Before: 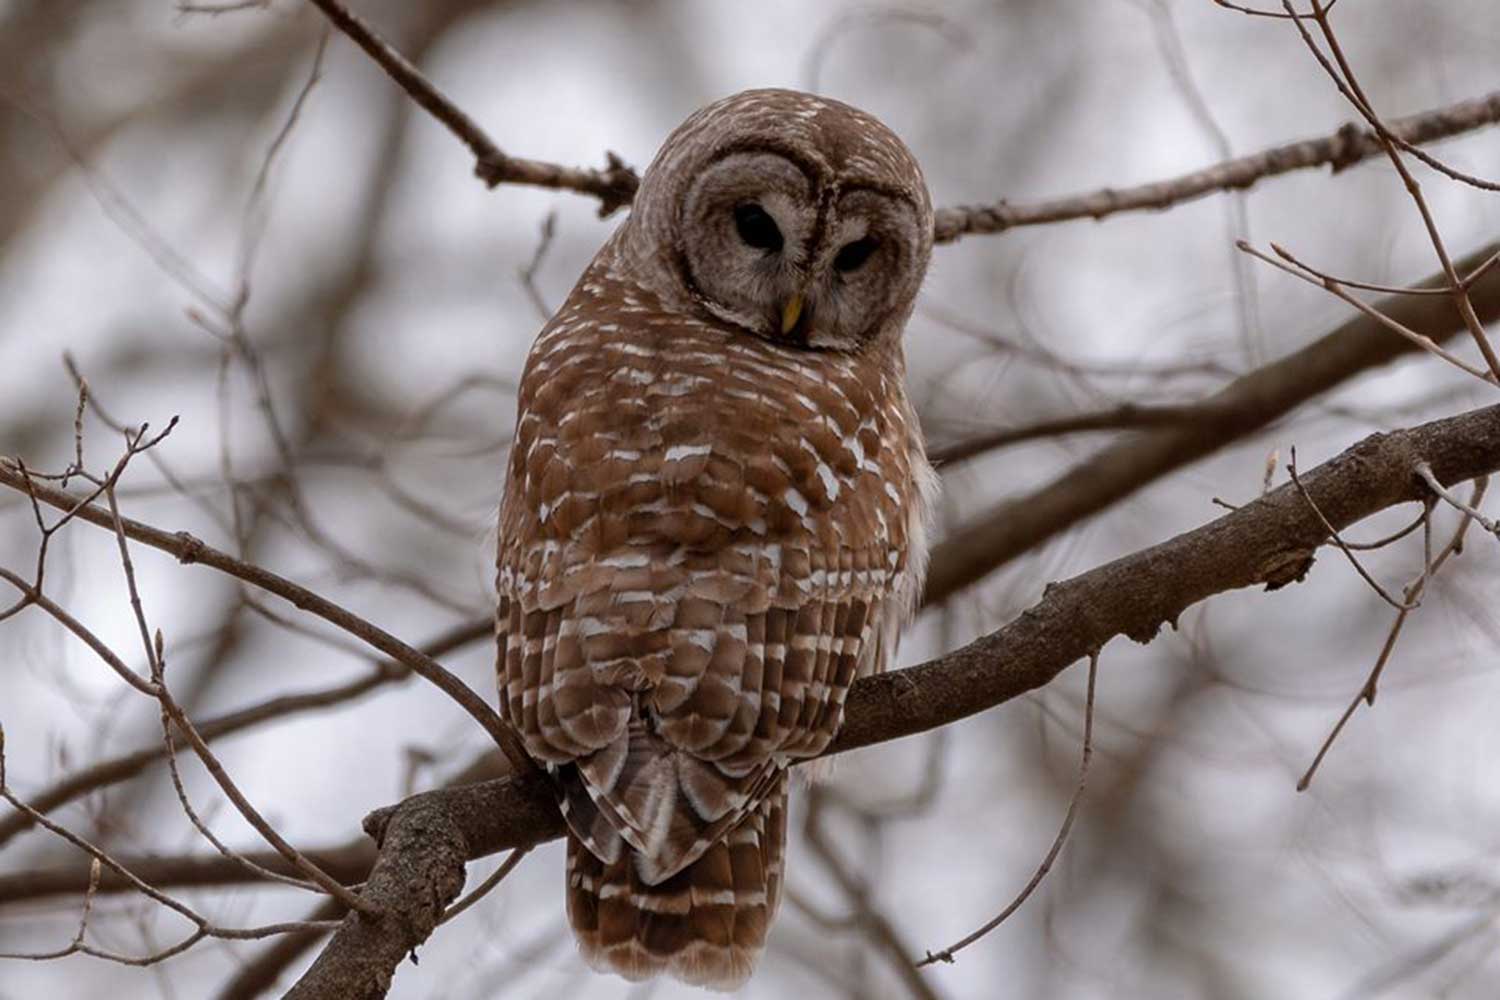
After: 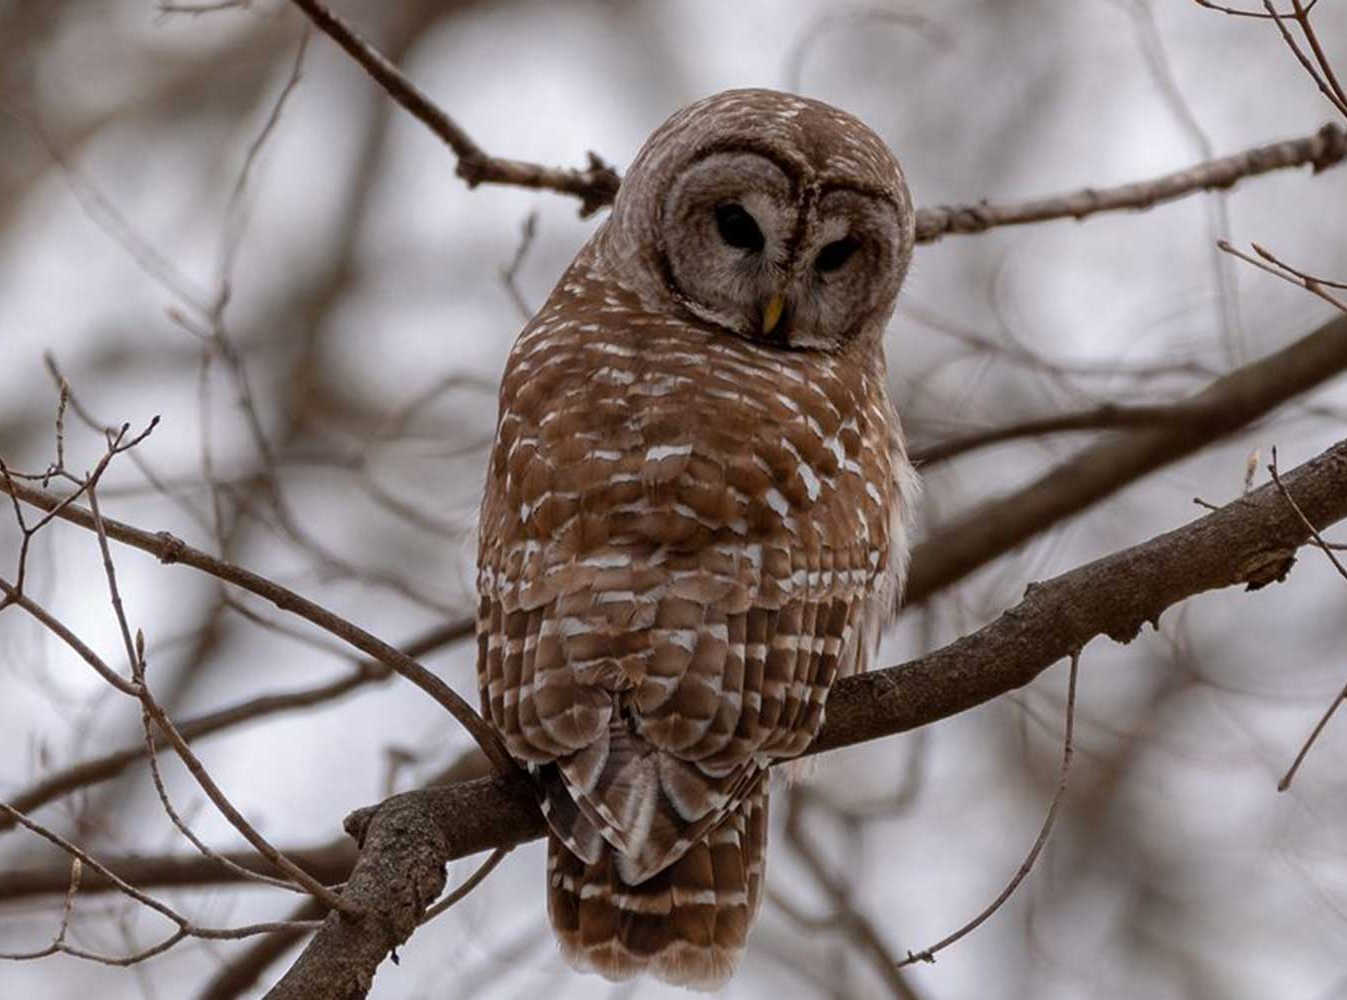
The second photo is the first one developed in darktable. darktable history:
crop and rotate: left 1.298%, right 8.899%
